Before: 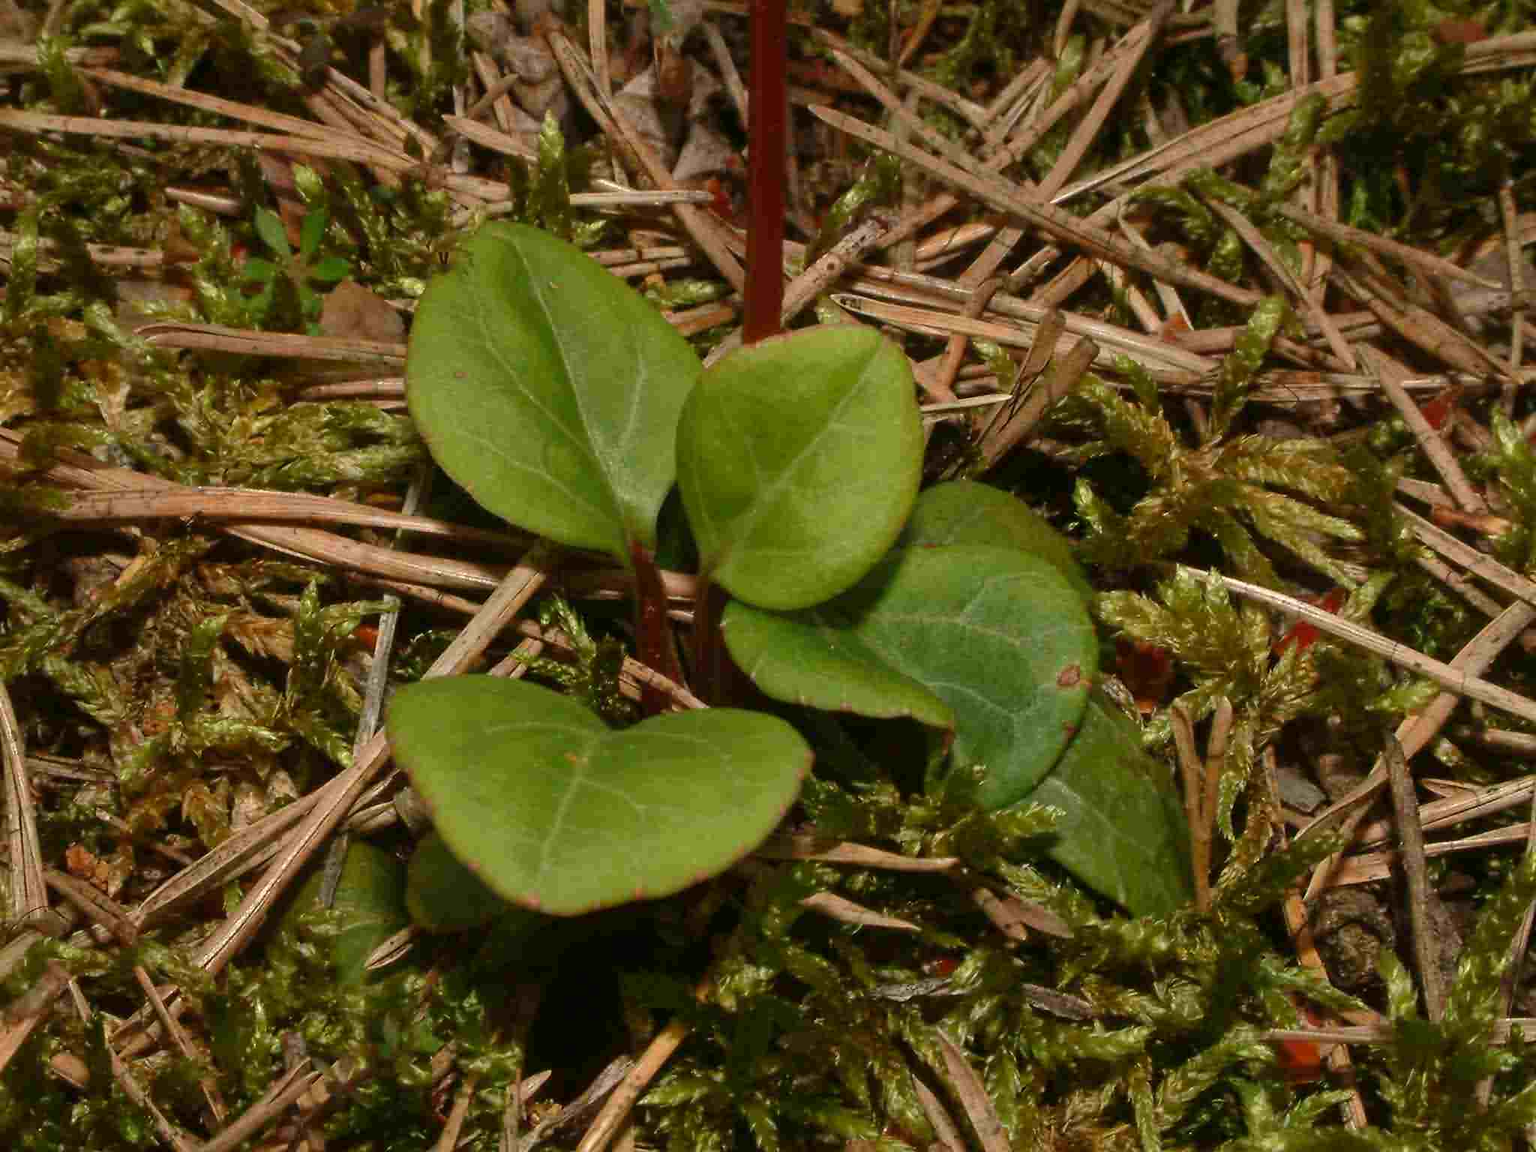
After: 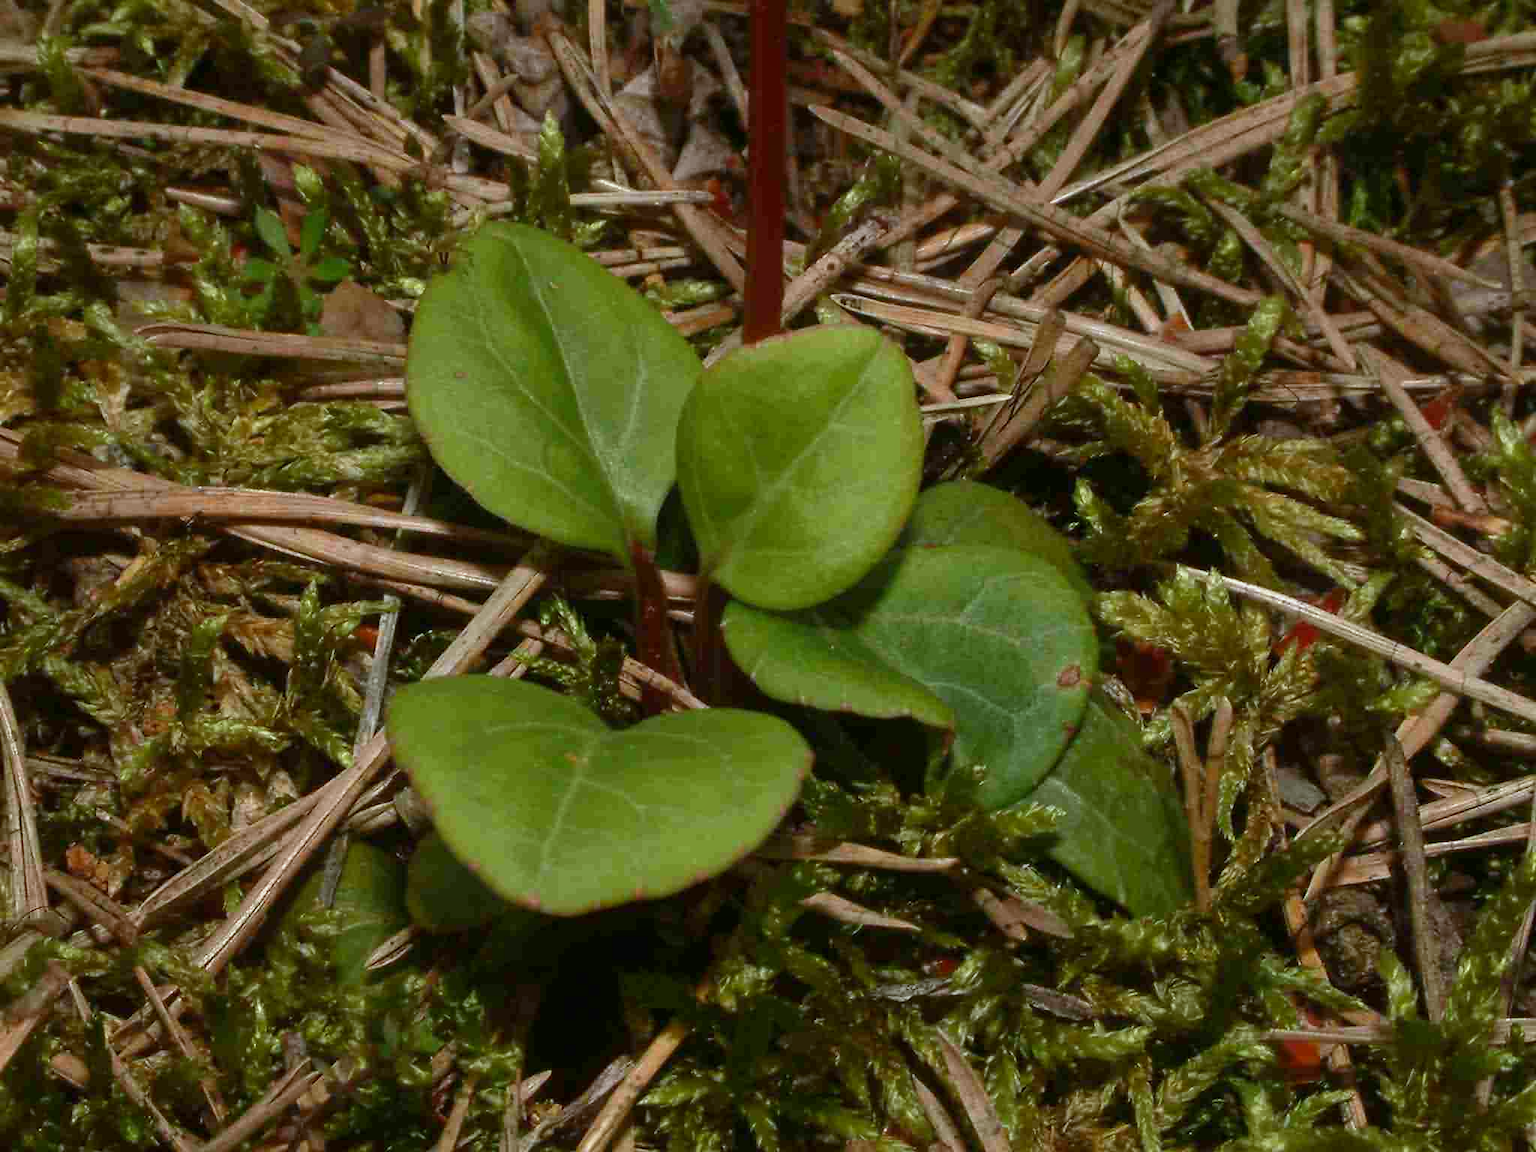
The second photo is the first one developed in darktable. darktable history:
shadows and highlights: shadows -24.28, highlights 49.77, soften with gaussian
white balance: red 0.924, blue 1.095
